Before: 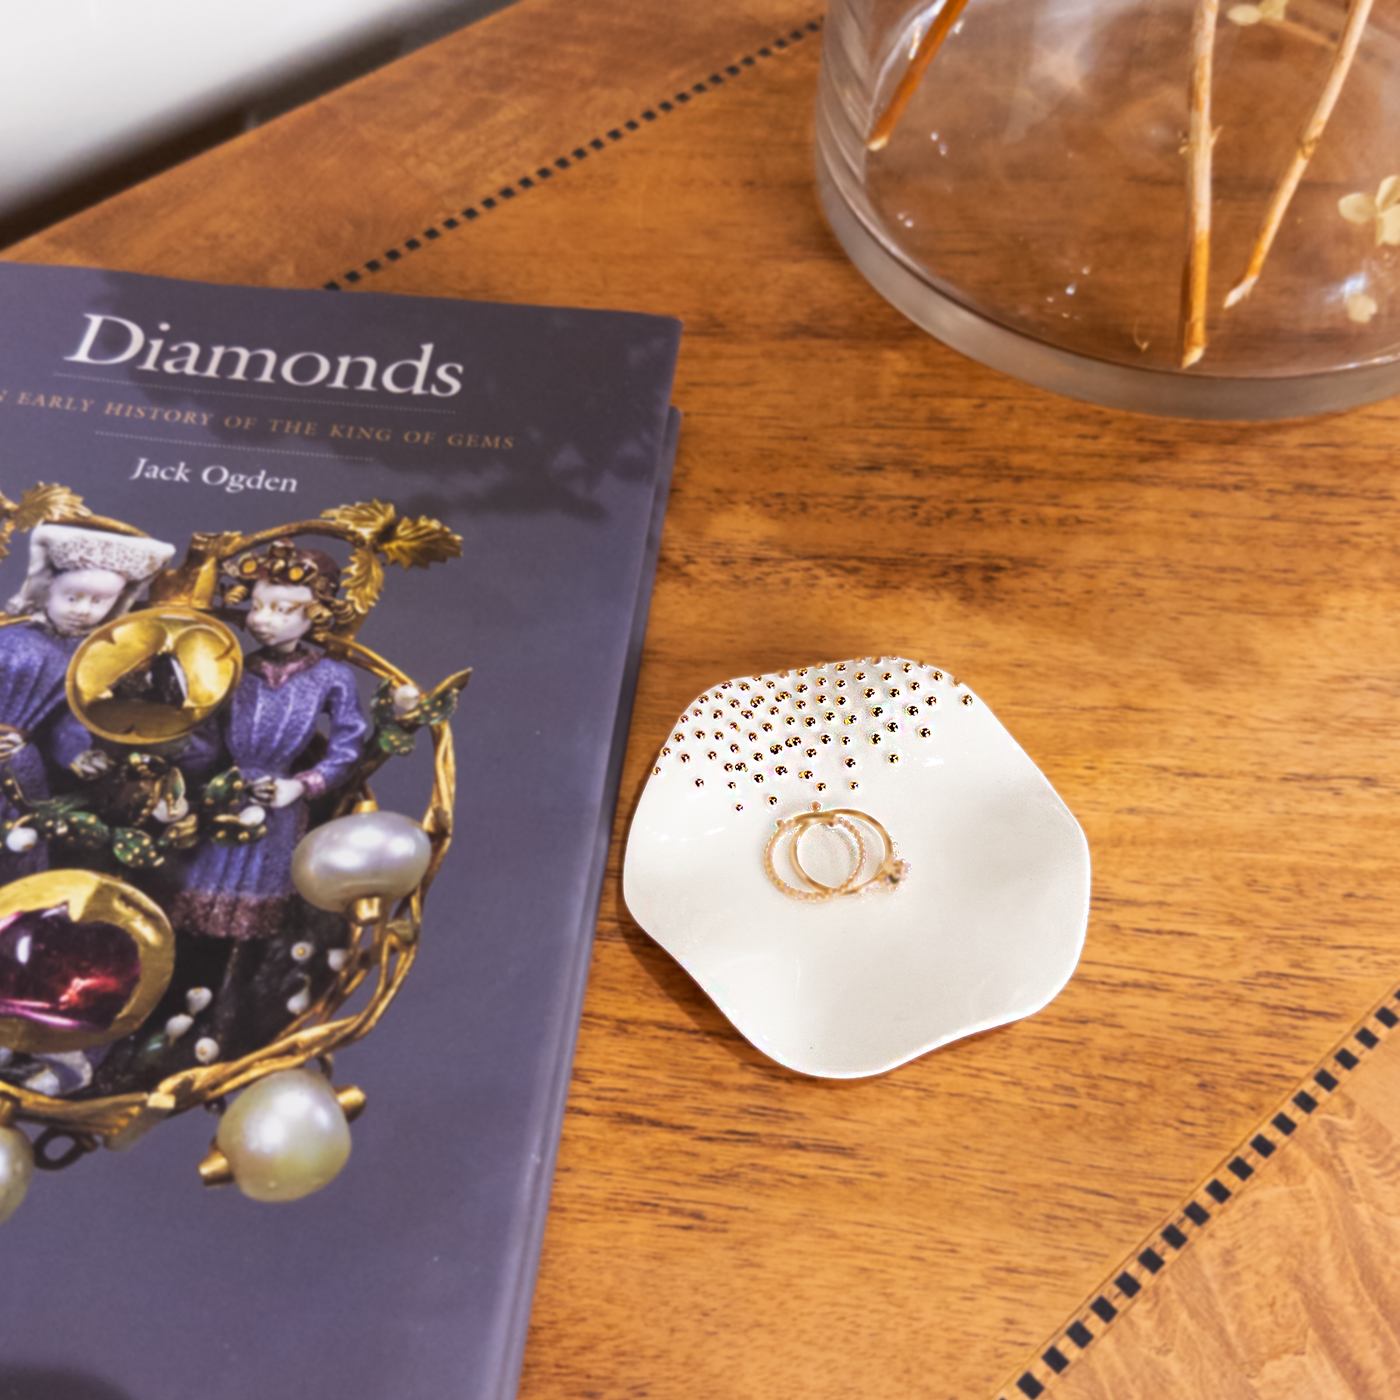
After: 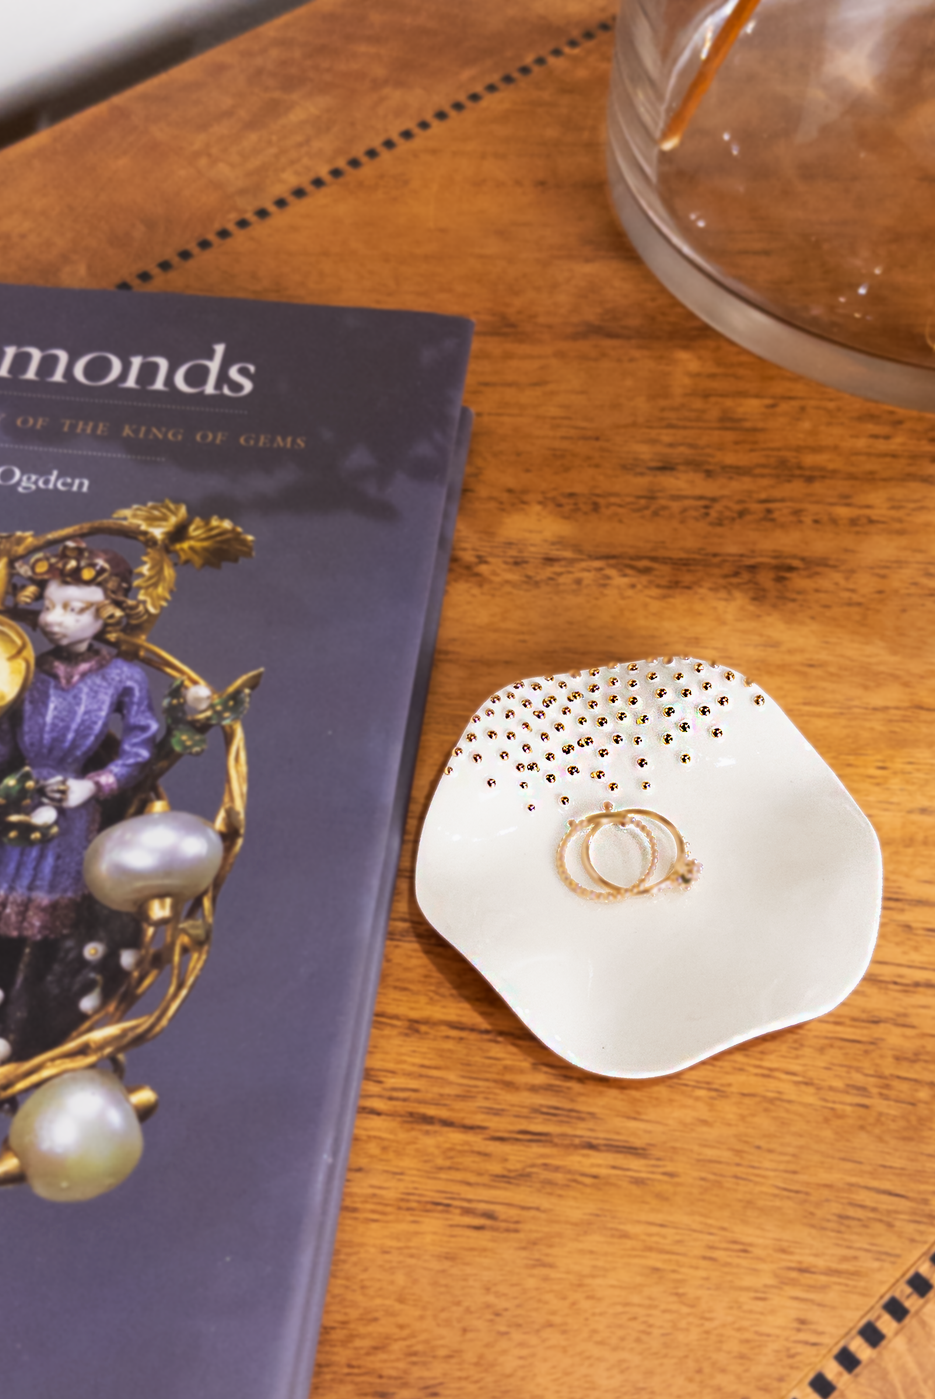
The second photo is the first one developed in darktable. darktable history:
crop and rotate: left 14.918%, right 18.294%
tone equalizer: -7 EV 0.196 EV, -6 EV 0.112 EV, -5 EV 0.081 EV, -4 EV 0.059 EV, -2 EV -0.016 EV, -1 EV -0.042 EV, +0 EV -0.065 EV
